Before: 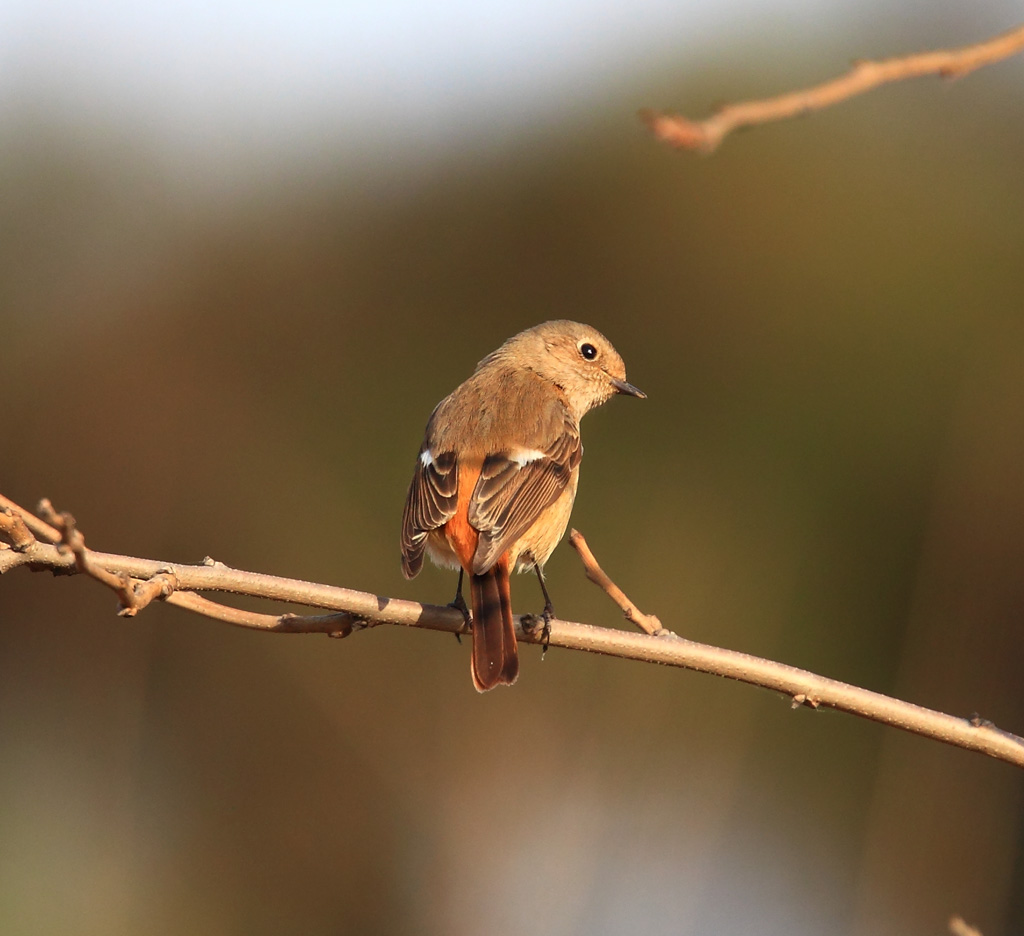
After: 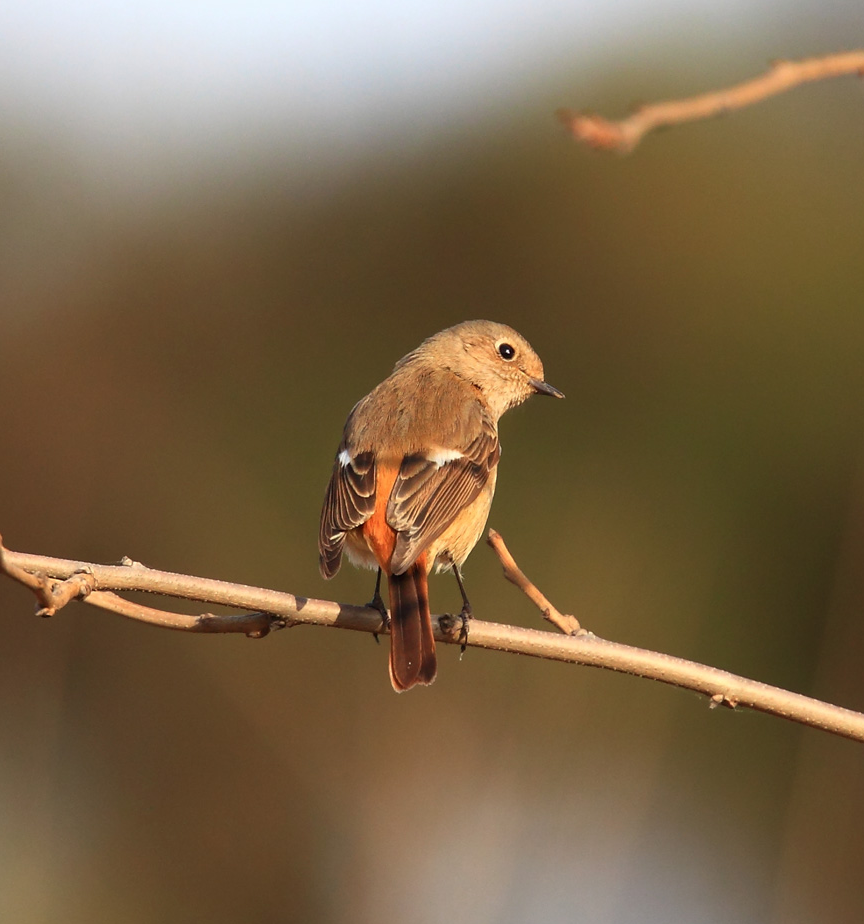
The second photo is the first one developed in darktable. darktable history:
crop: left 8.066%, right 7.488%
